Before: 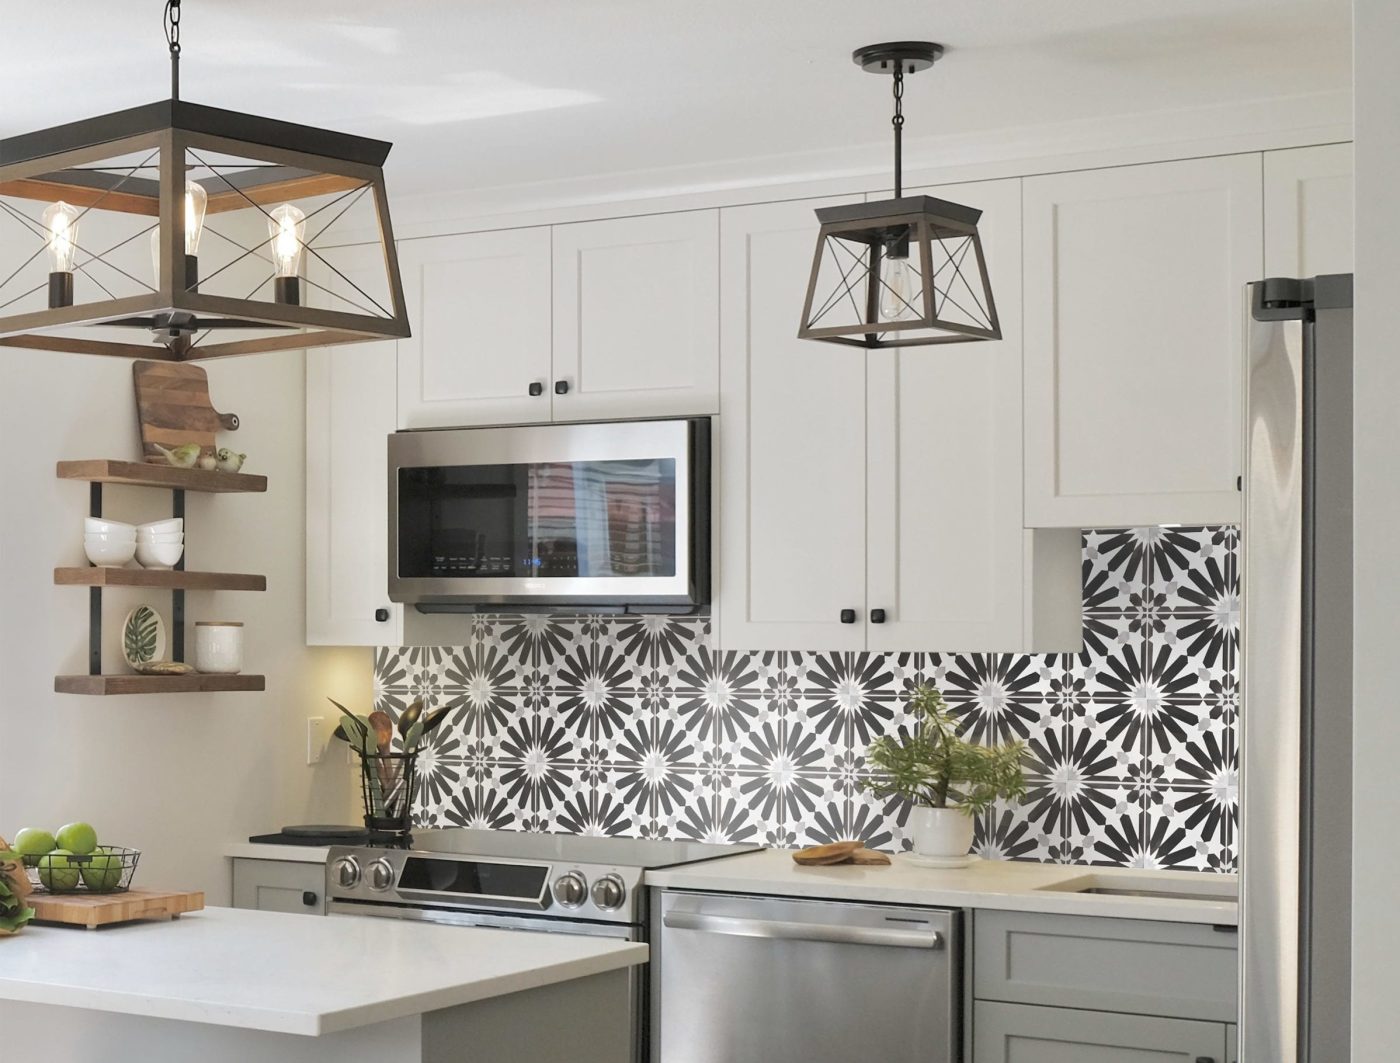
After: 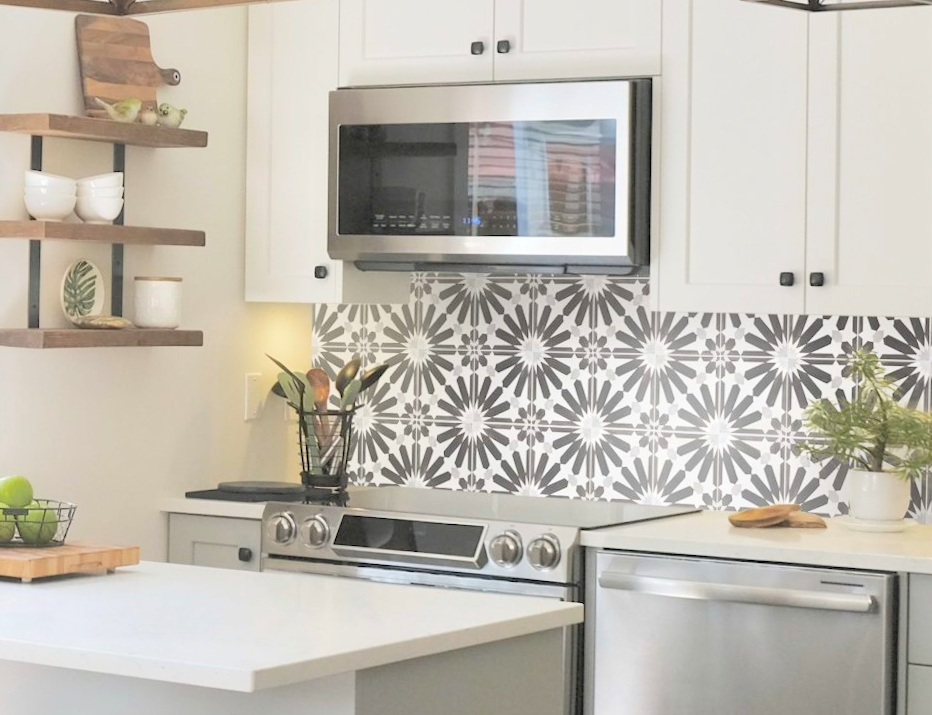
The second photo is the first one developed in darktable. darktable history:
contrast brightness saturation: contrast 0.104, brightness 0.32, saturation 0.145
crop and rotate: angle -0.723°, left 3.593%, top 31.603%, right 28.676%
